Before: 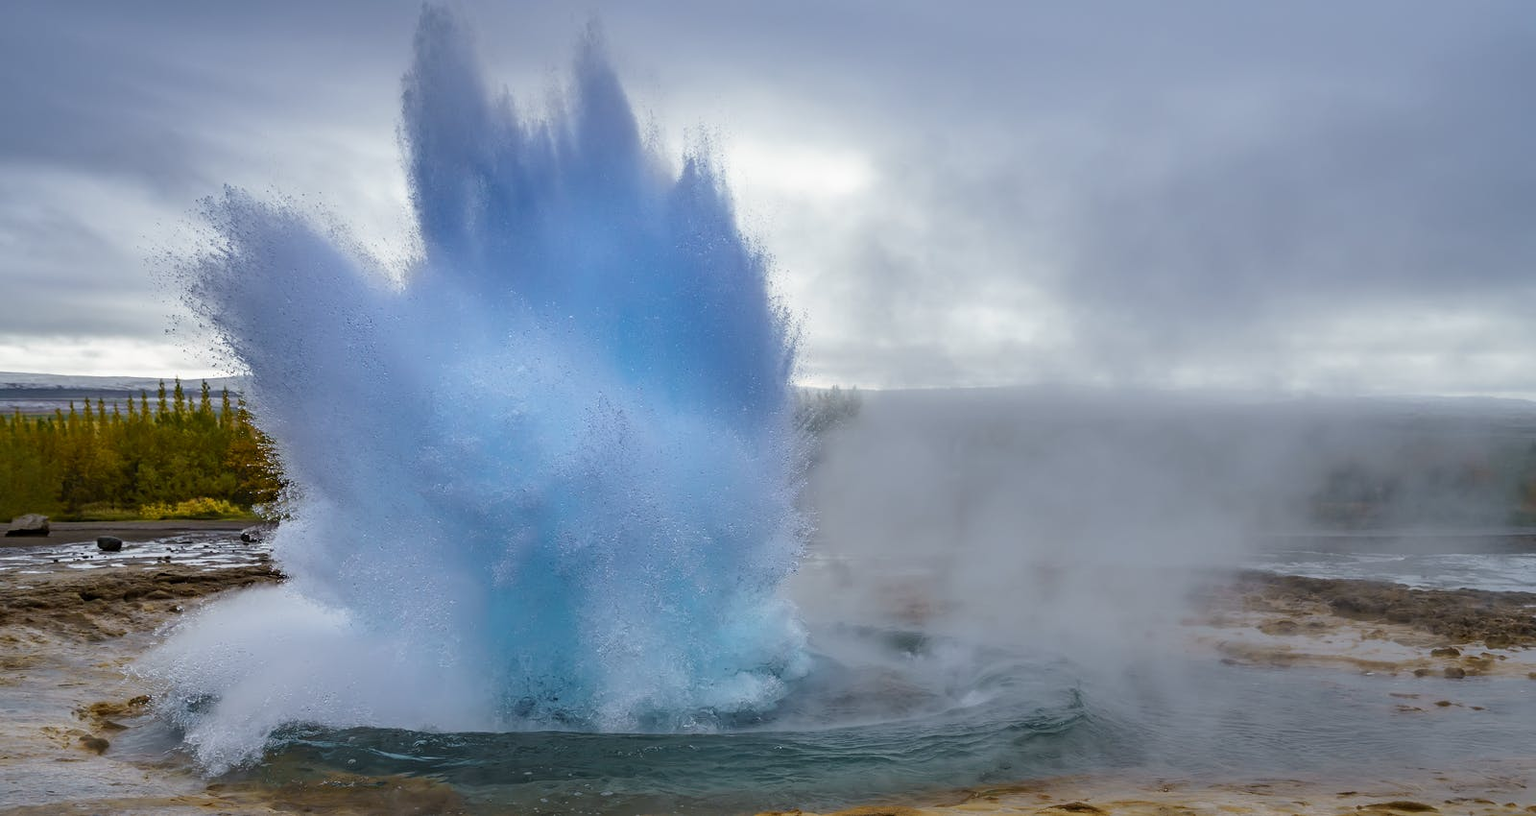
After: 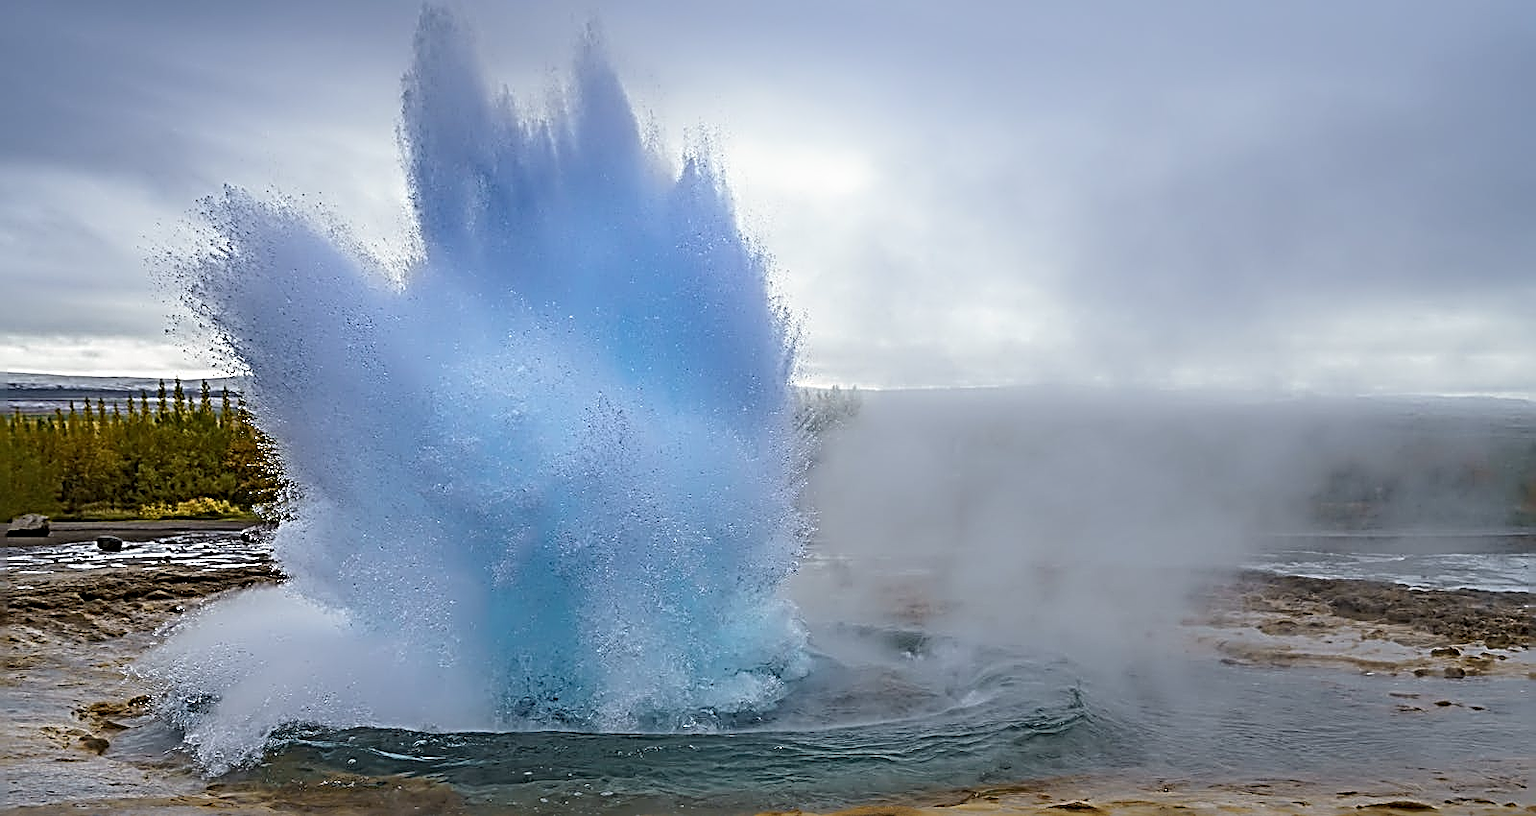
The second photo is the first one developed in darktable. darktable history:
shadows and highlights: highlights 71.13, soften with gaussian
sharpen: radius 3.17, amount 1.747
